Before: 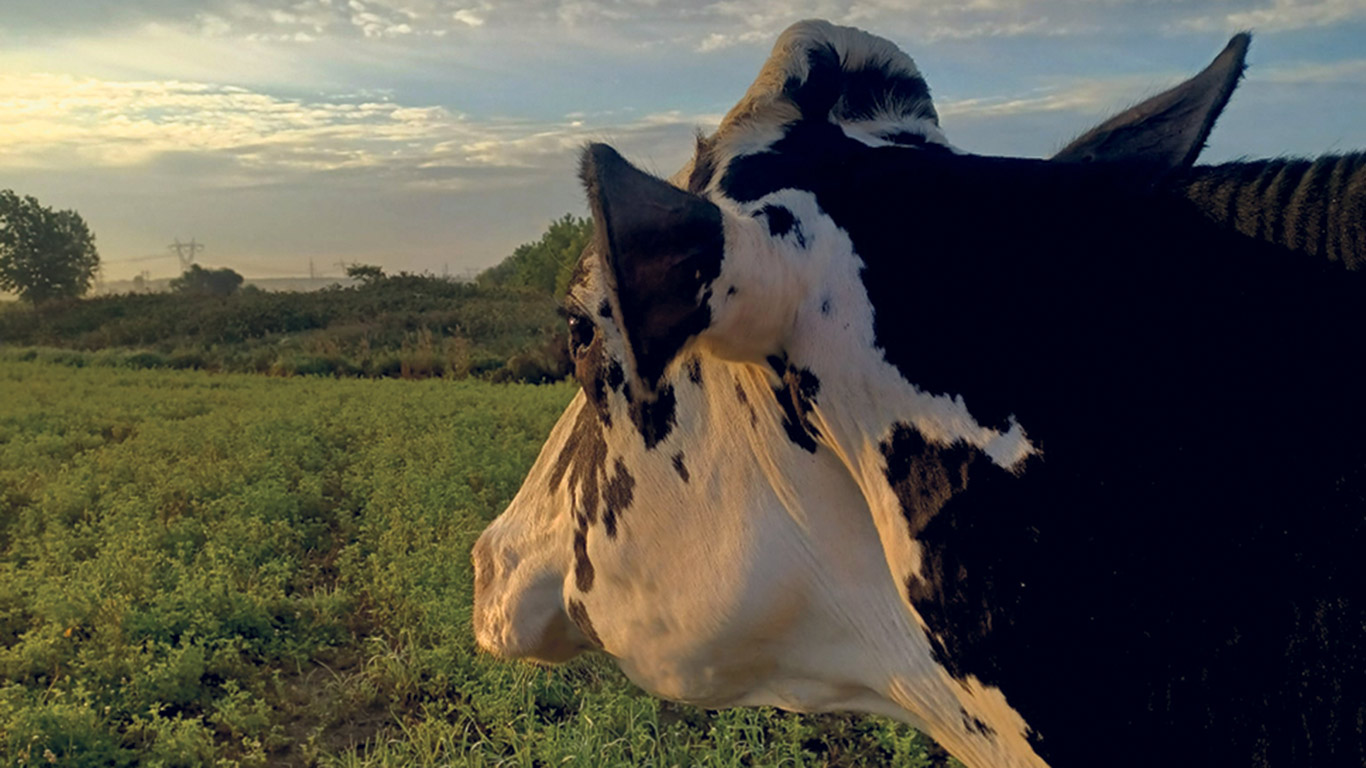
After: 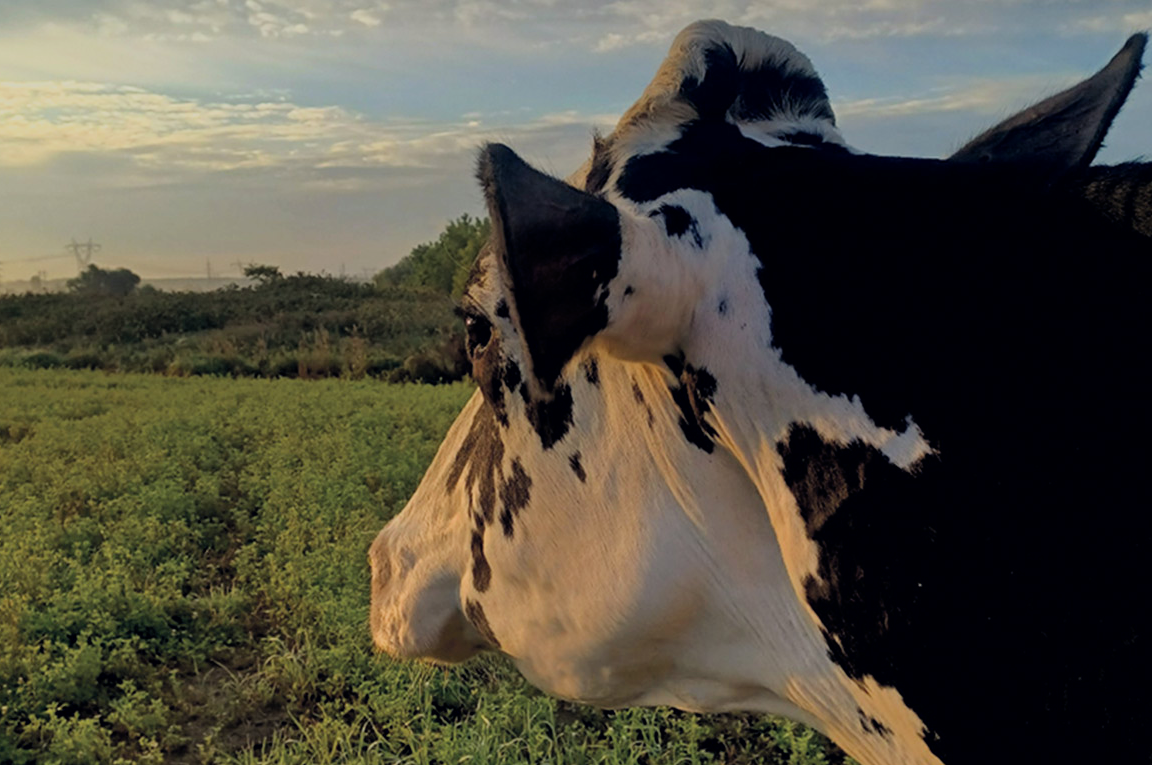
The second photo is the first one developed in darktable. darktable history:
crop: left 7.598%, right 7.873%
filmic rgb: black relative exposure -7.65 EV, white relative exposure 4.56 EV, hardness 3.61, color science v6 (2022)
